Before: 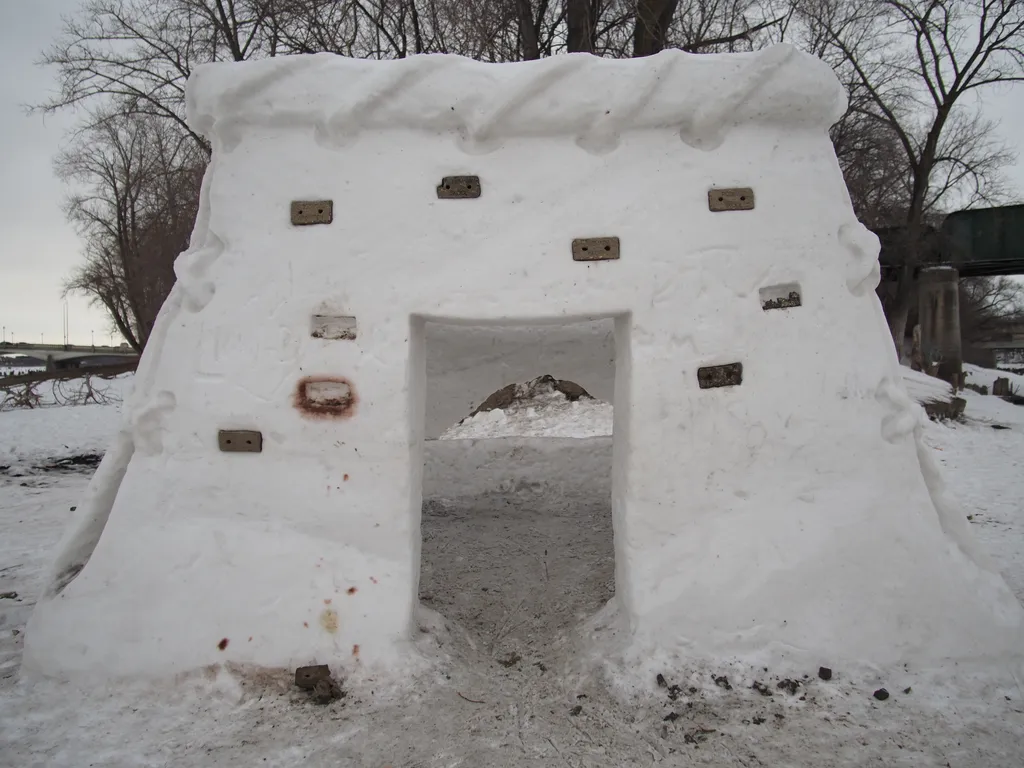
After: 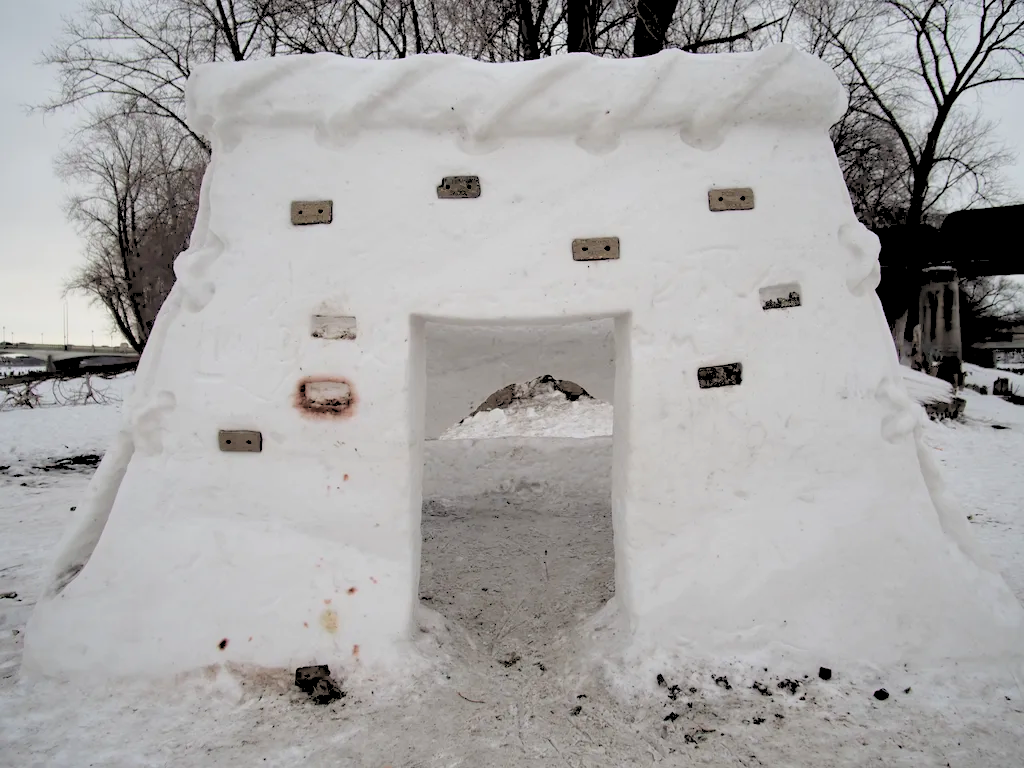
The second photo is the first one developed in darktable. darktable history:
rgb levels: levels [[0.027, 0.429, 0.996], [0, 0.5, 1], [0, 0.5, 1]]
